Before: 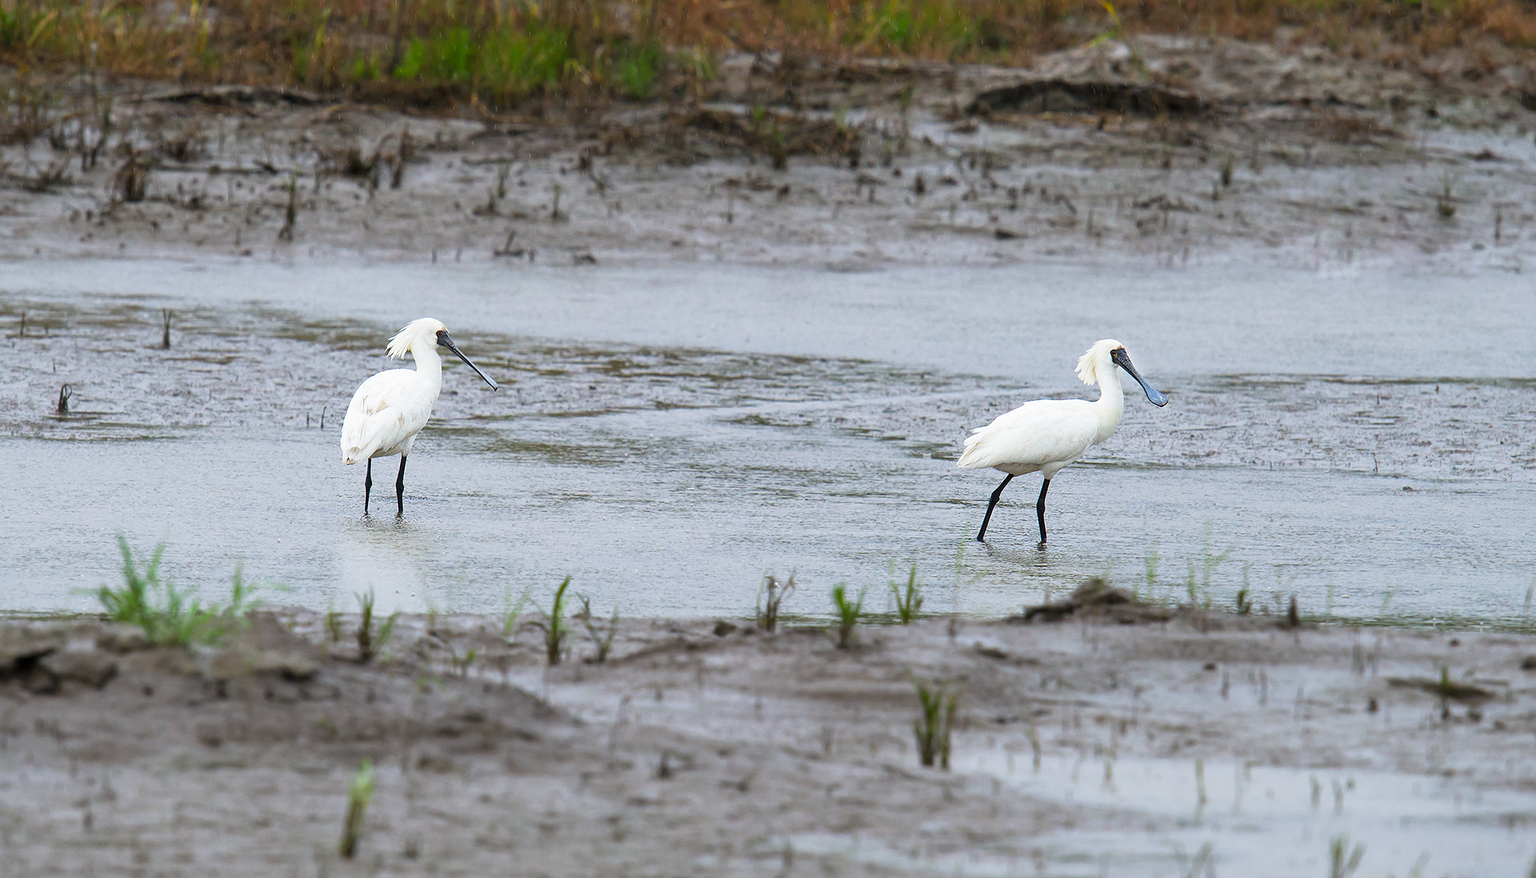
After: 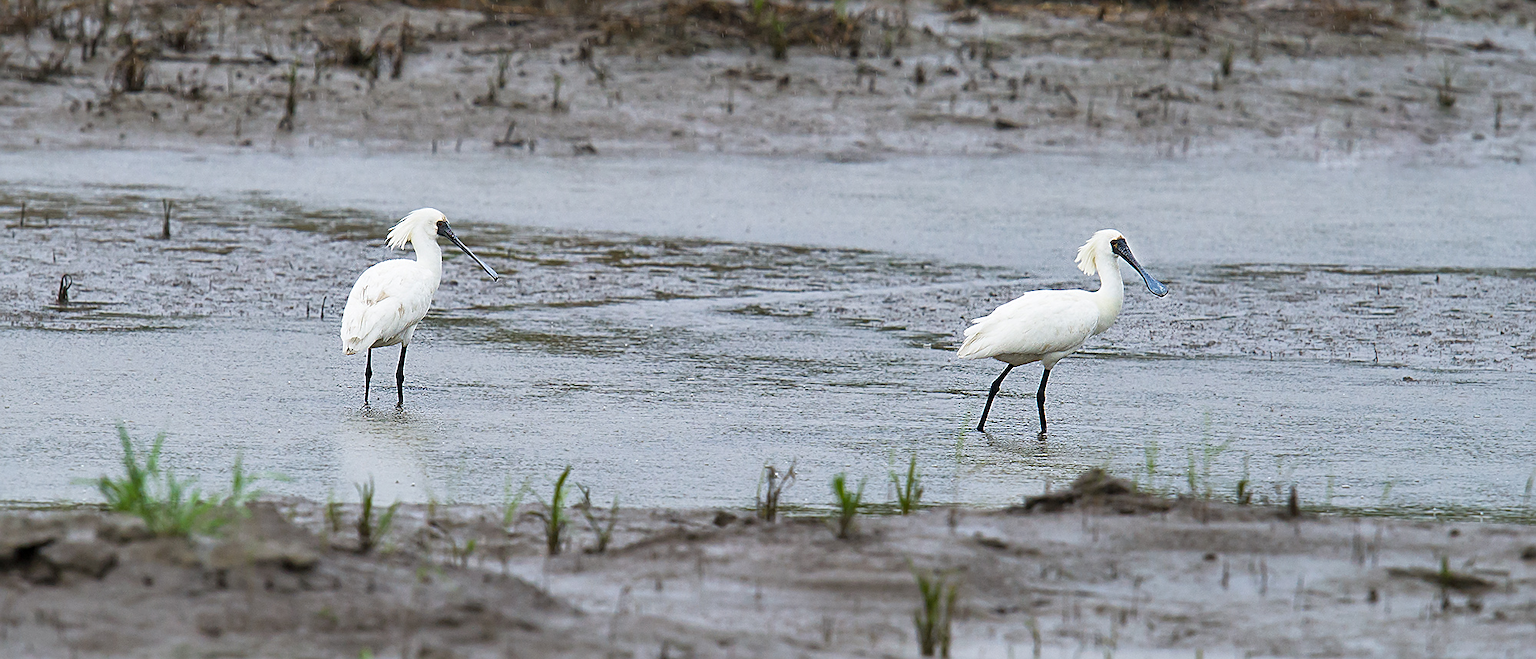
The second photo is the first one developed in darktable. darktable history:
crop and rotate: top 12.584%, bottom 12.206%
shadows and highlights: soften with gaussian
sharpen: on, module defaults
